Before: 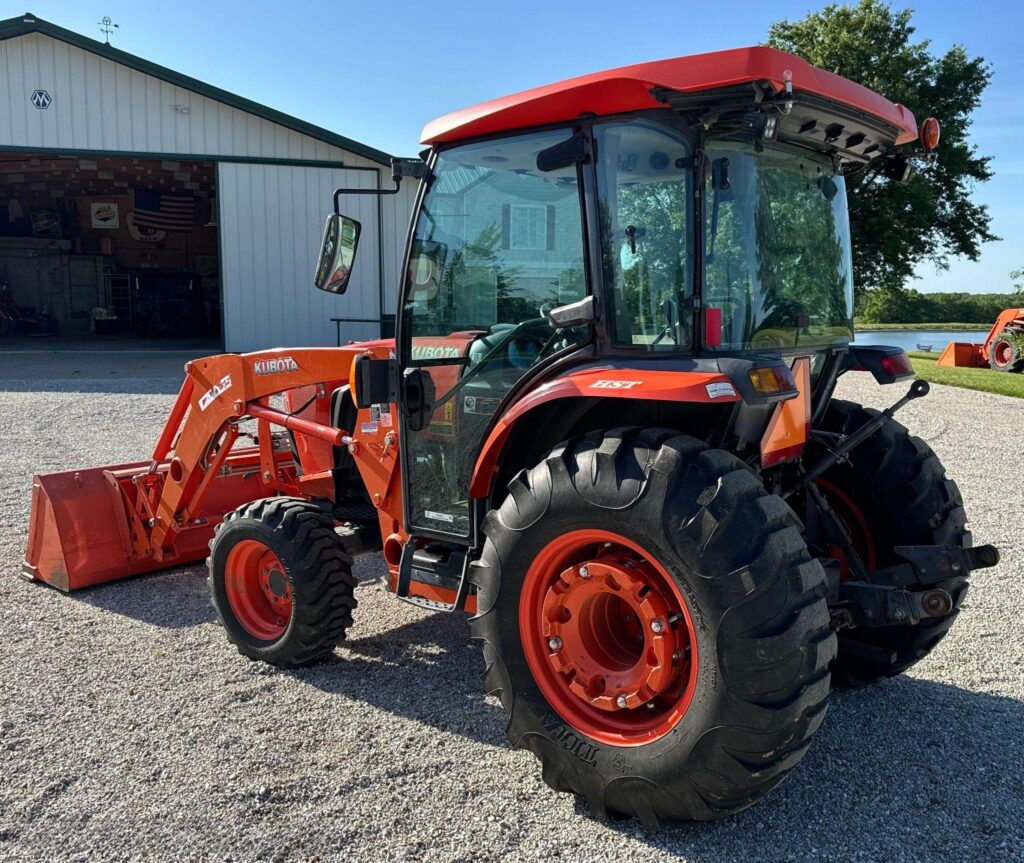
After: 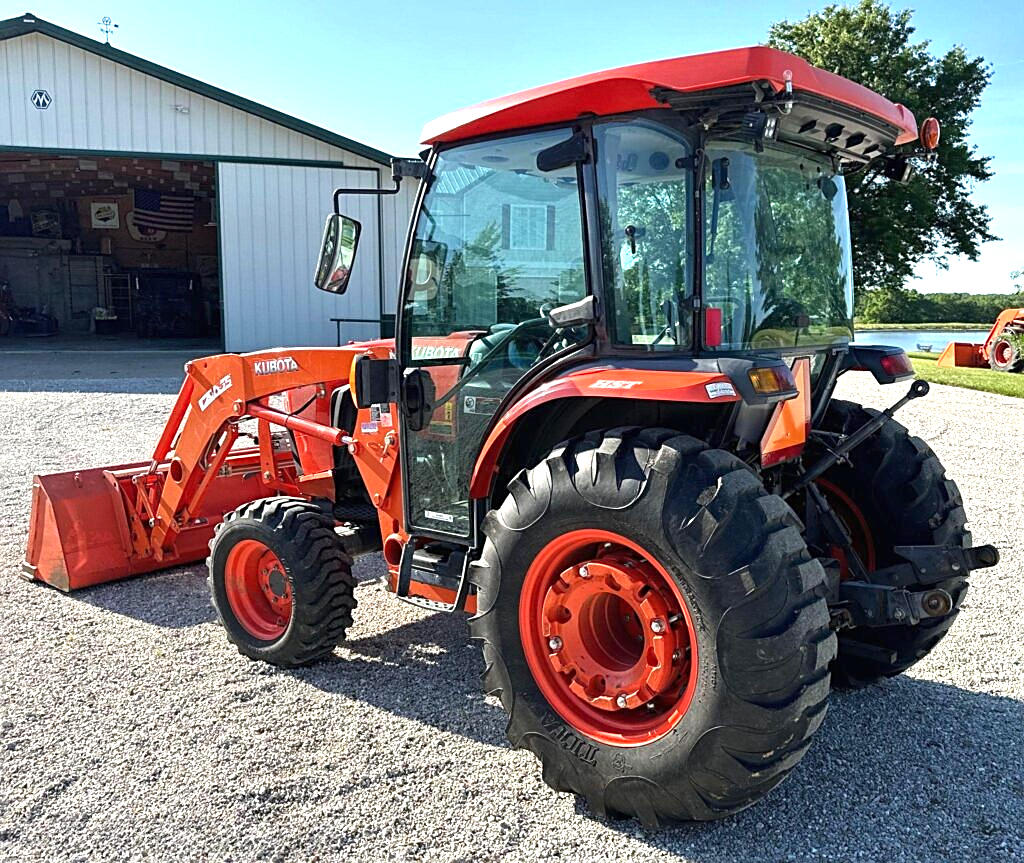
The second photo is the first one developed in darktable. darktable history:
exposure: black level correction -0.001, exposure 0.901 EV, compensate highlight preservation false
sharpen: on, module defaults
